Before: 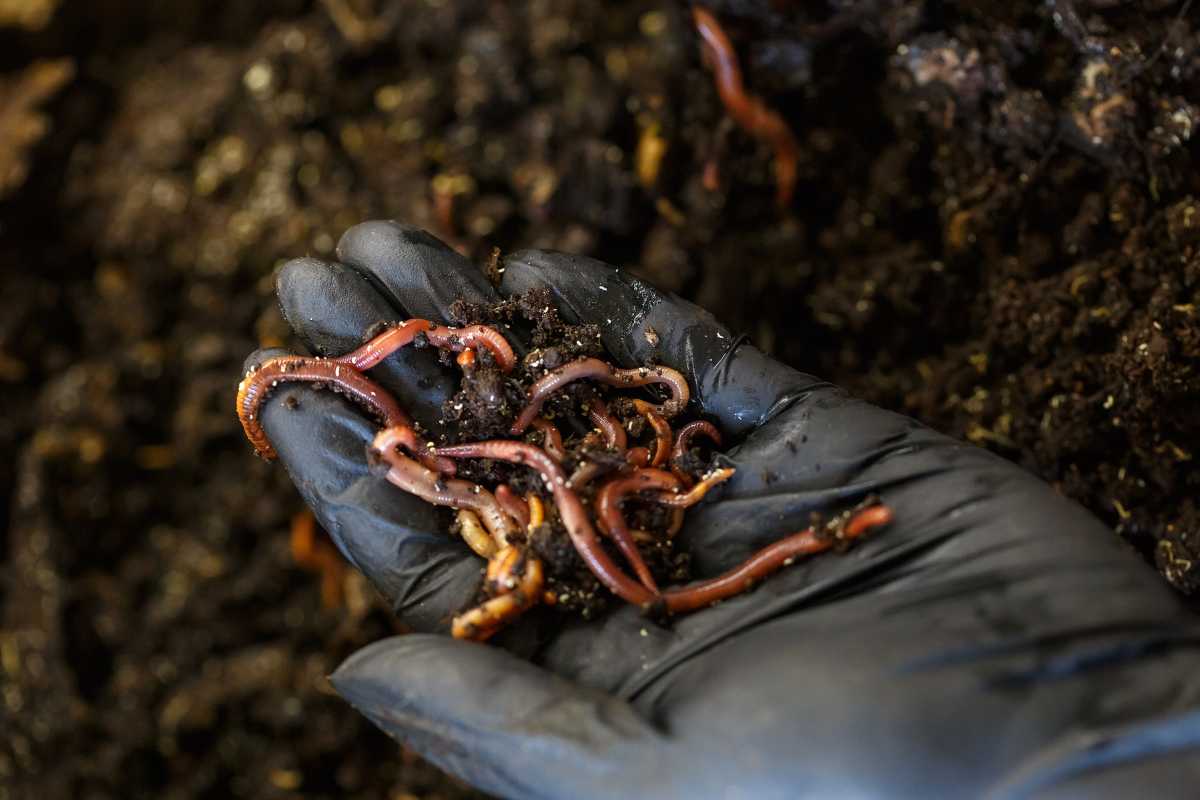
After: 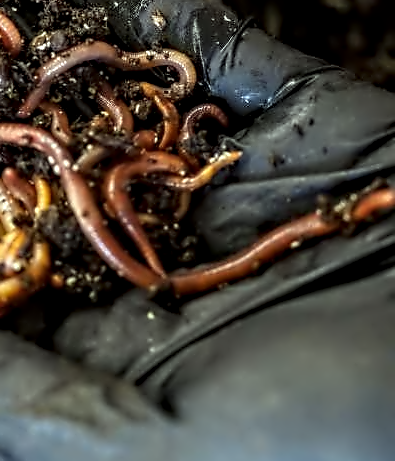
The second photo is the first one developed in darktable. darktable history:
color correction: highlights a* -7.89, highlights b* 3.34
local contrast: on, module defaults
contrast equalizer: octaves 7, y [[0.5, 0.542, 0.583, 0.625, 0.667, 0.708], [0.5 ×6], [0.5 ×6], [0, 0.033, 0.067, 0.1, 0.133, 0.167], [0, 0.05, 0.1, 0.15, 0.2, 0.25]]
crop: left 41.131%, top 39.65%, right 25.948%, bottom 2.684%
